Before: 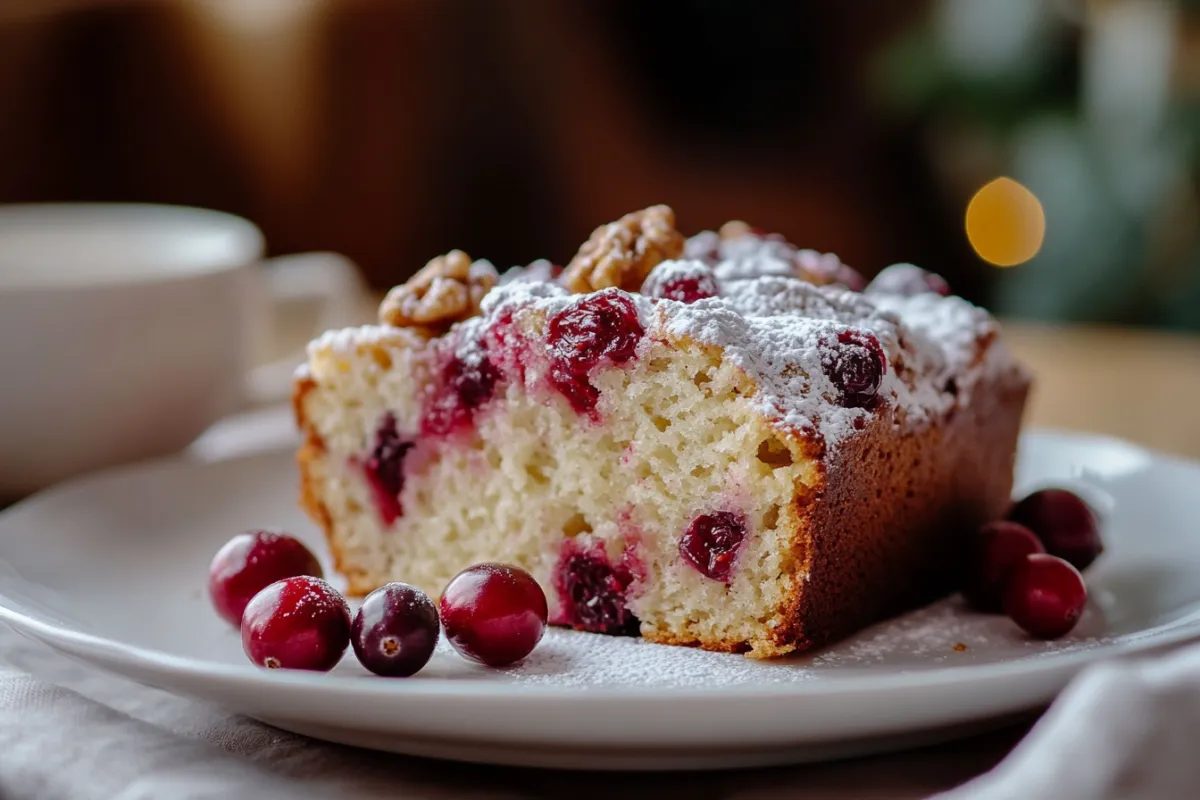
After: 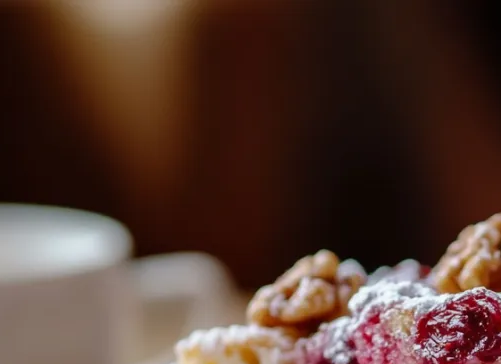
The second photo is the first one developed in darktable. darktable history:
crop and rotate: left 11.028%, top 0.084%, right 47.143%, bottom 54.41%
